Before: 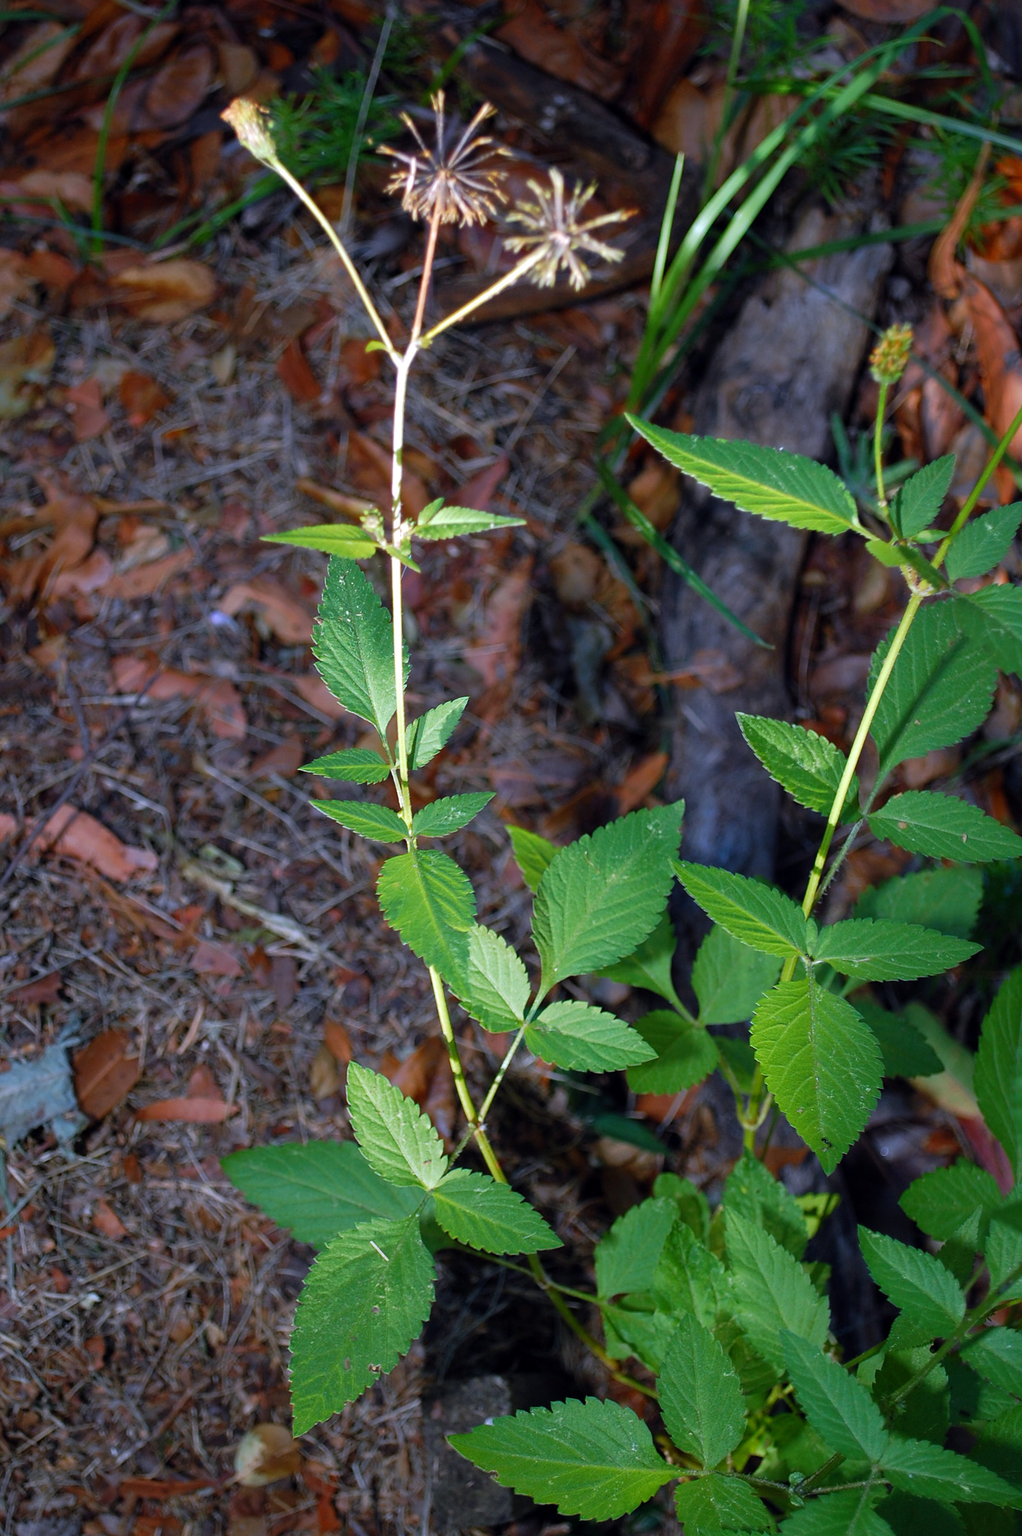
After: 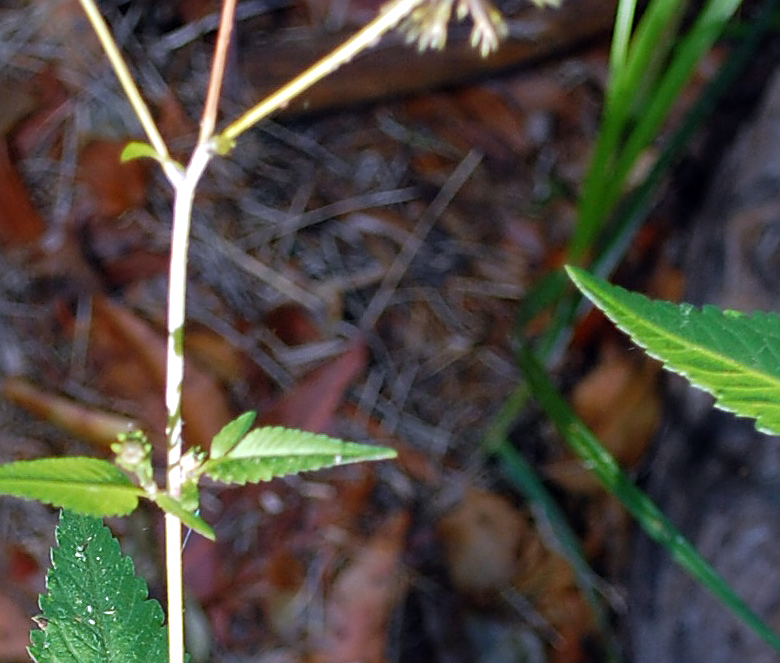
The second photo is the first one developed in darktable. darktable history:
crop: left 28.937%, top 16.819%, right 26.6%, bottom 58.035%
sharpen: on, module defaults
